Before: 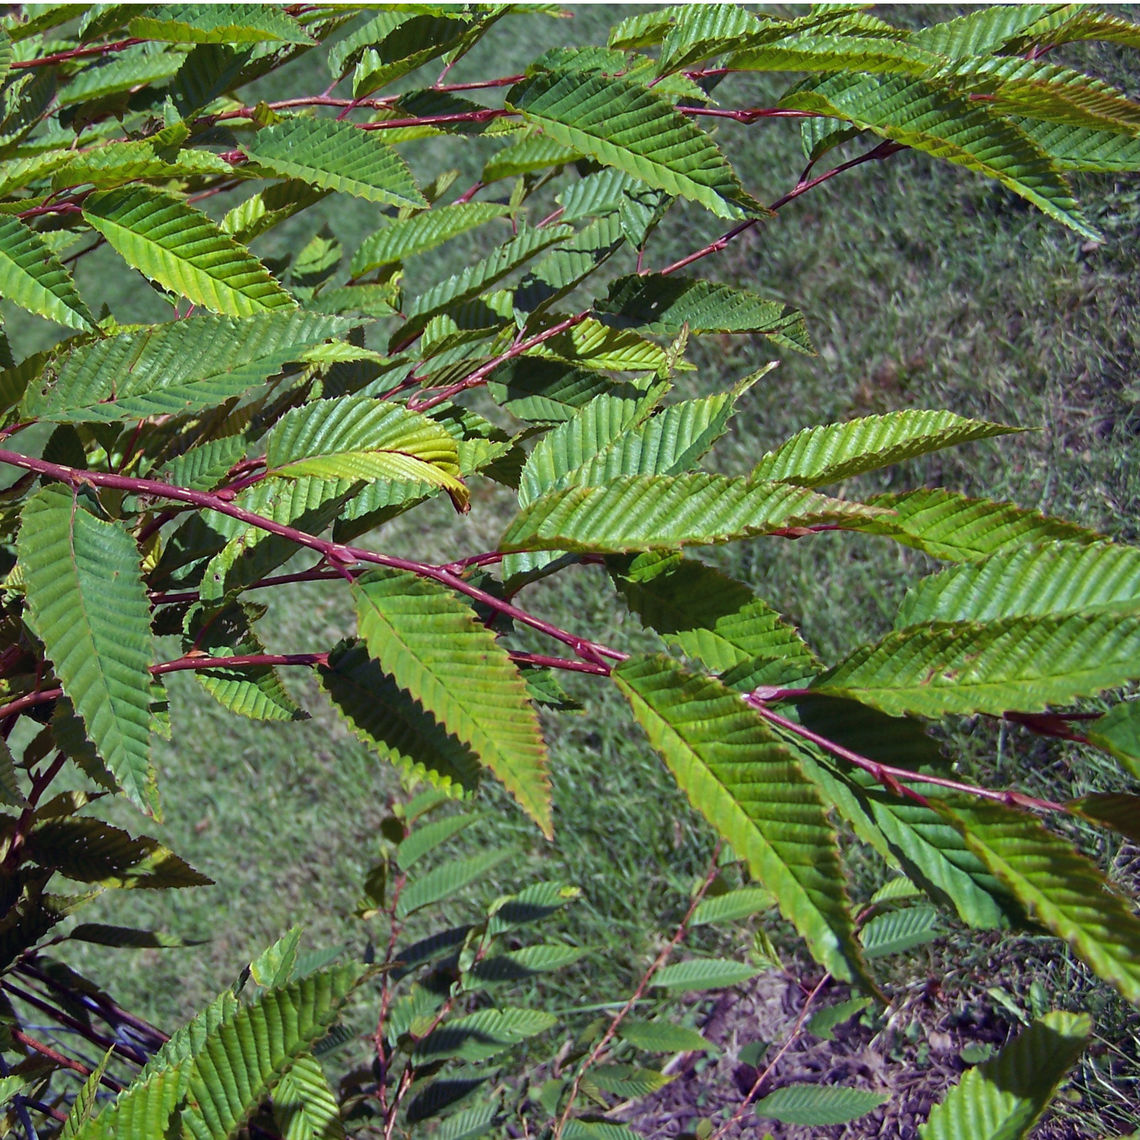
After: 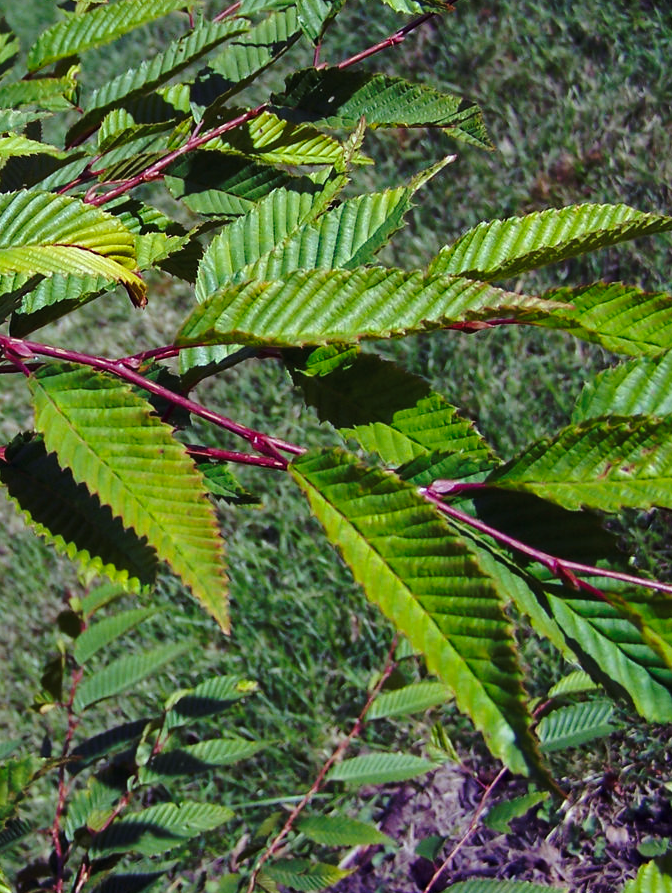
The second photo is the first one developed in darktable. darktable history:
crop and rotate: left 28.359%, top 18.109%, right 12.679%, bottom 3.554%
base curve: curves: ch0 [(0, 0) (0.073, 0.04) (0.157, 0.139) (0.492, 0.492) (0.758, 0.758) (1, 1)], preserve colors none
